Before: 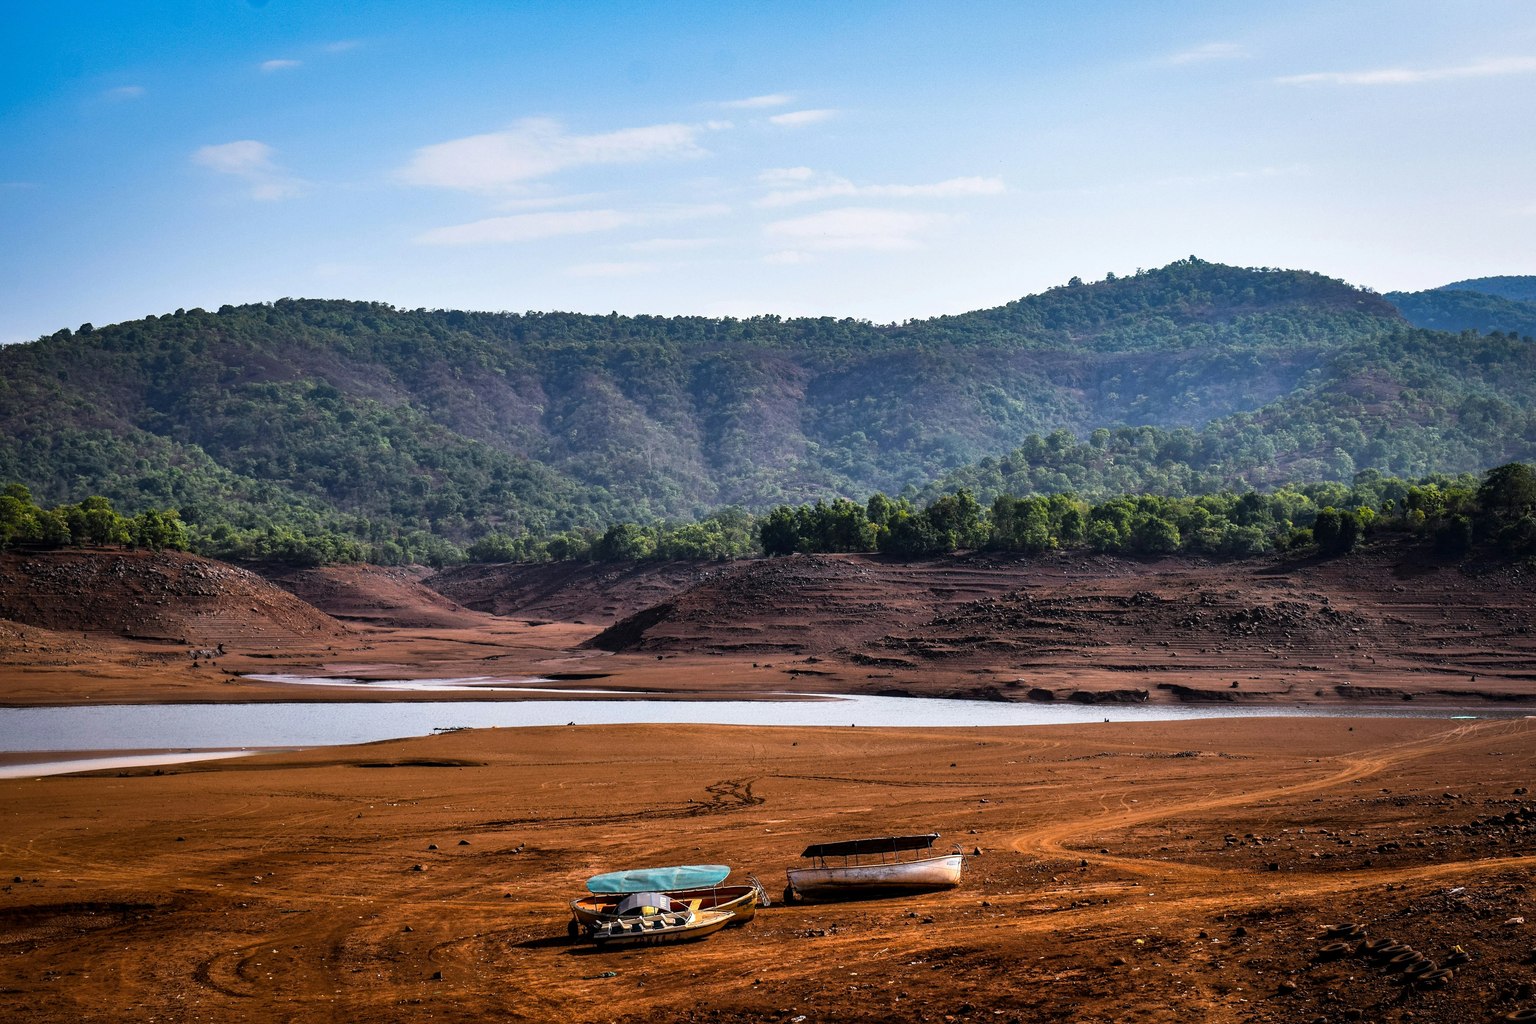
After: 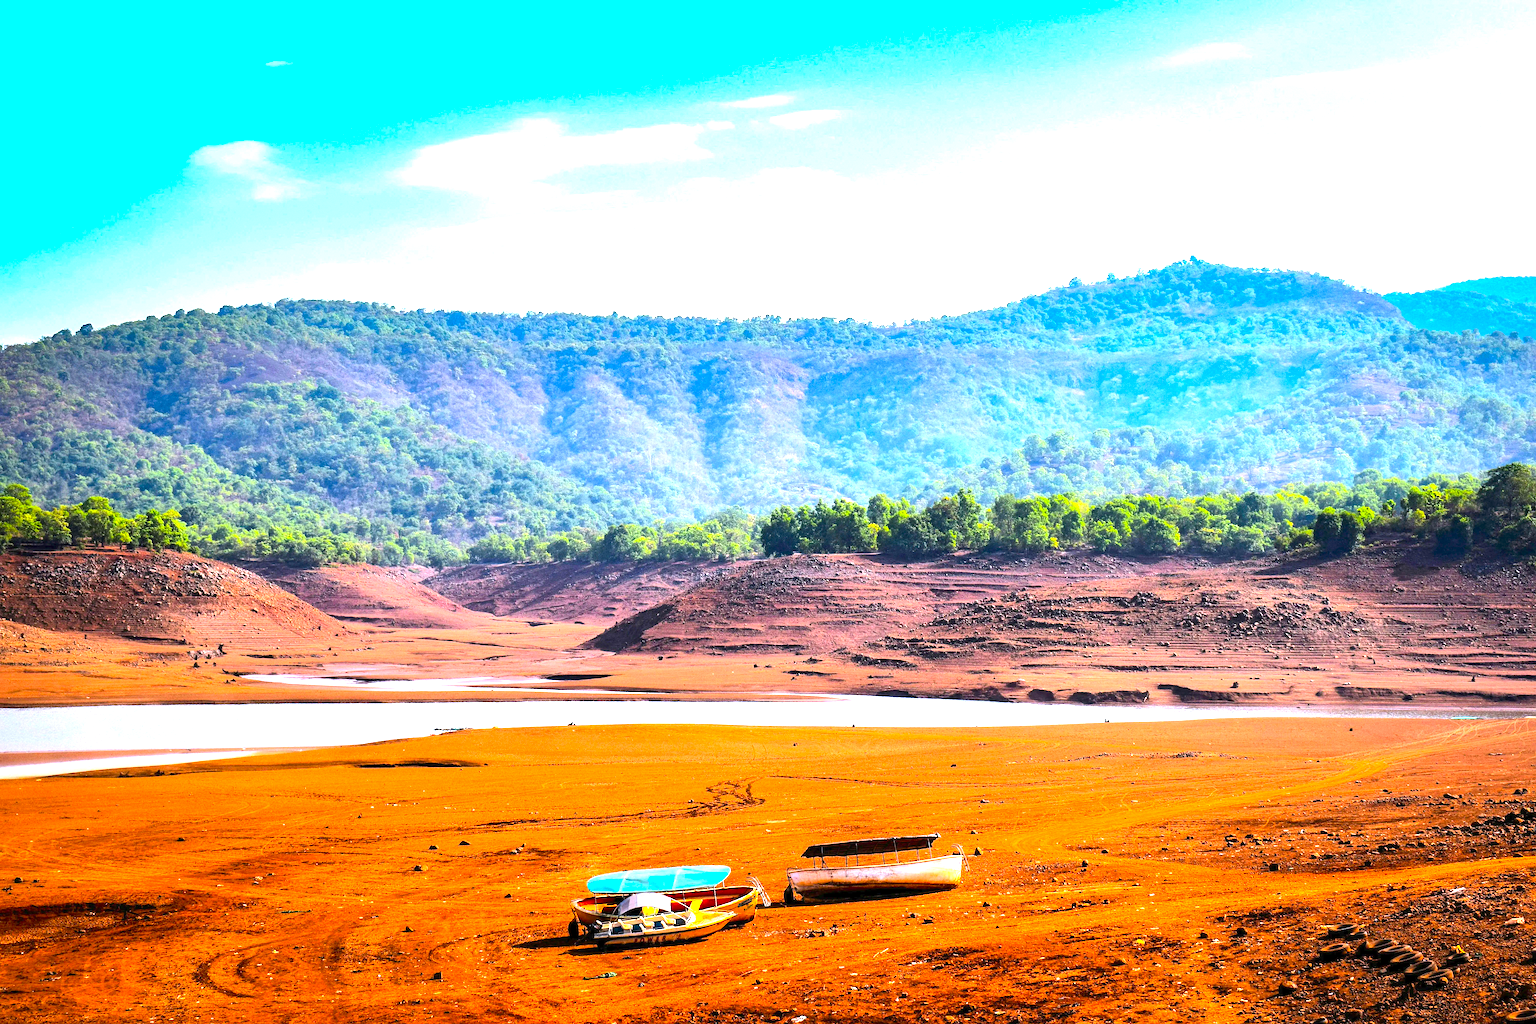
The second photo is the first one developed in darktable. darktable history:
contrast brightness saturation: contrast 0.198, brightness 0.196, saturation 0.783
exposure: exposure 1.99 EV, compensate exposure bias true, compensate highlight preservation false
